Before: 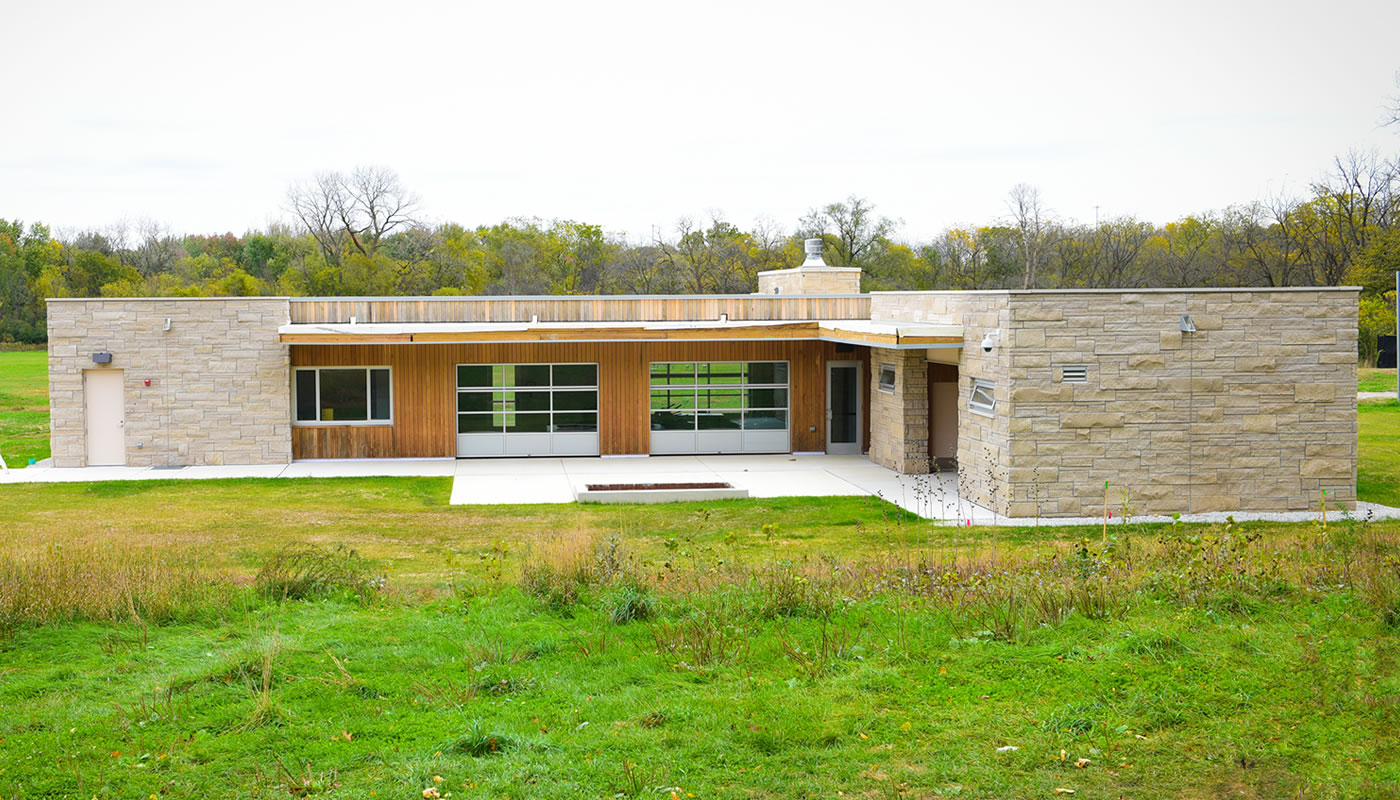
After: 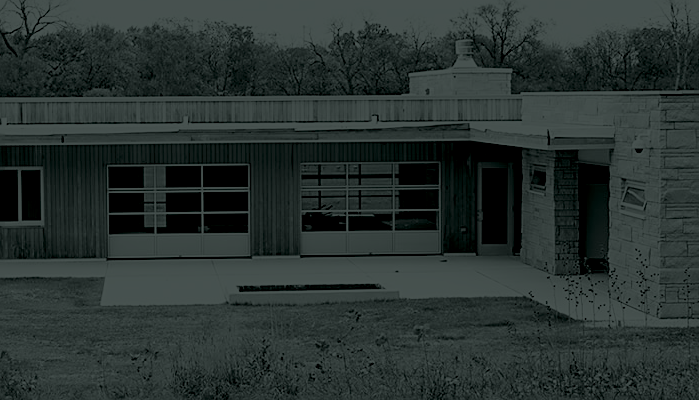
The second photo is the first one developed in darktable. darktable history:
crop: left 25%, top 25%, right 25%, bottom 25%
sigmoid: on, module defaults
colorize: hue 90°, saturation 19%, lightness 1.59%, version 1
sharpen: on, module defaults
white balance: red 0.98, blue 1.034
